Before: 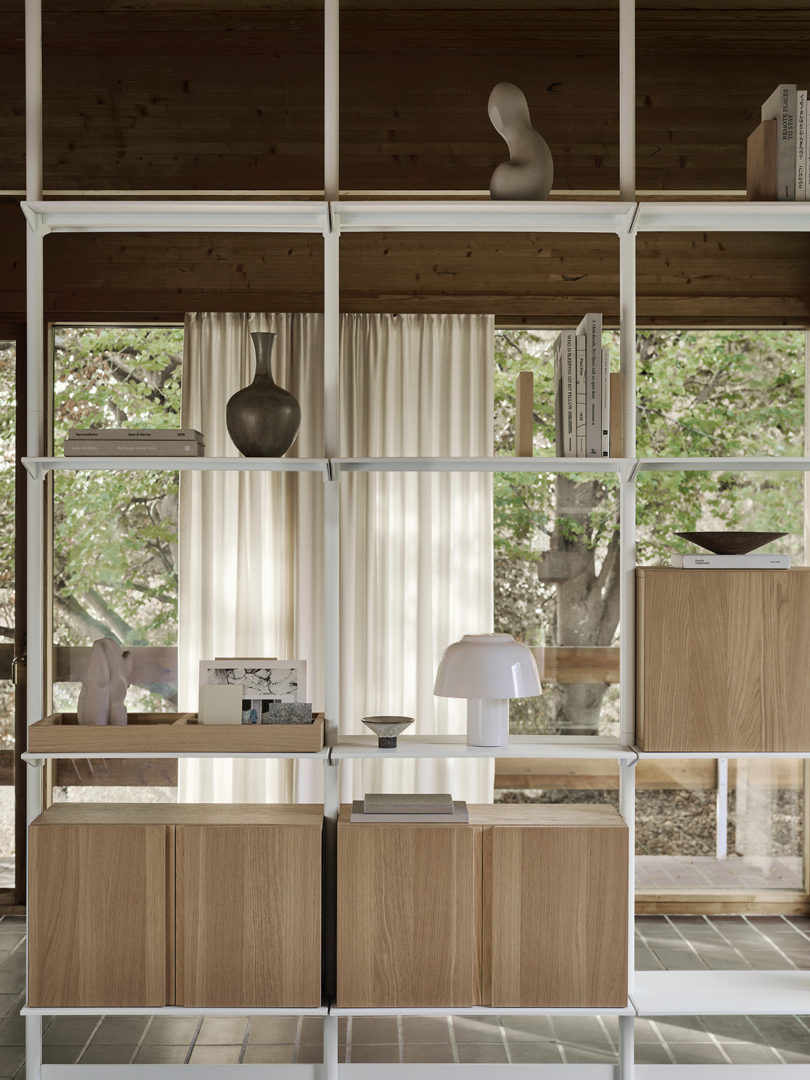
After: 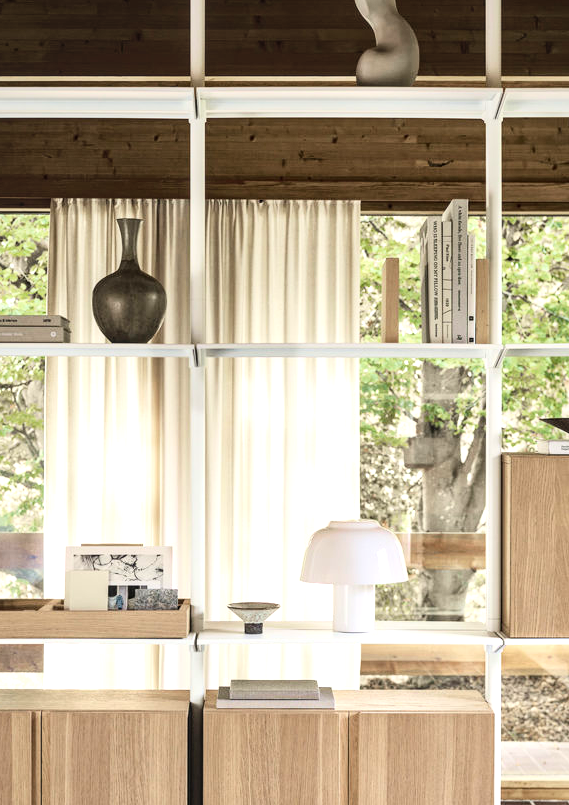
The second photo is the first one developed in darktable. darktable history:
tone equalizer: -8 EV -0.726 EV, -7 EV -0.721 EV, -6 EV -0.635 EV, -5 EV -0.368 EV, -3 EV 0.39 EV, -2 EV 0.6 EV, -1 EV 0.697 EV, +0 EV 0.765 EV
crop and rotate: left 16.618%, top 10.642%, right 13.031%, bottom 14.736%
local contrast: on, module defaults
contrast brightness saturation: contrast 0.201, brightness 0.141, saturation 0.141
